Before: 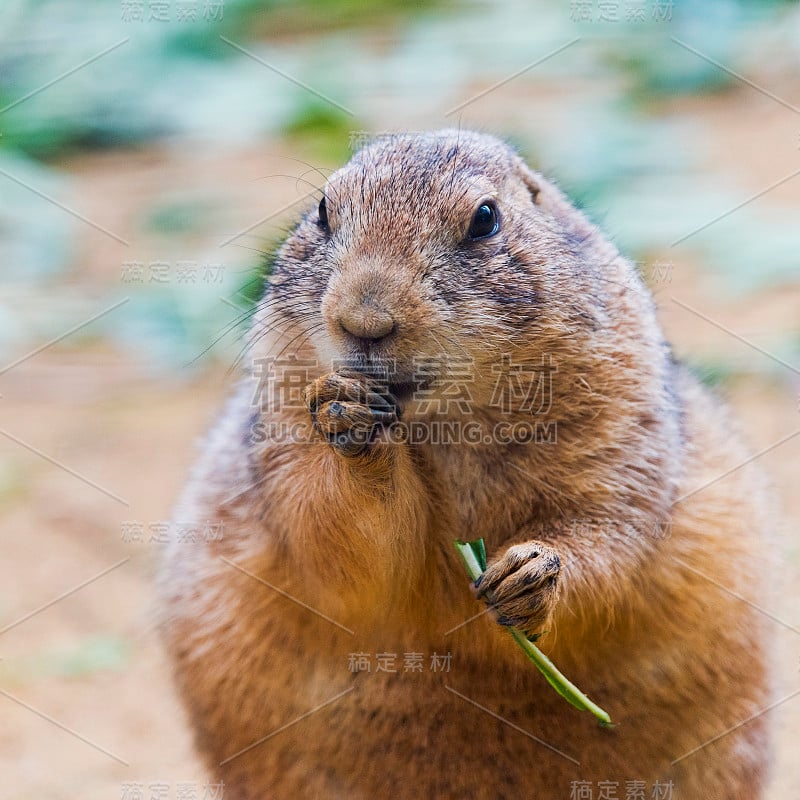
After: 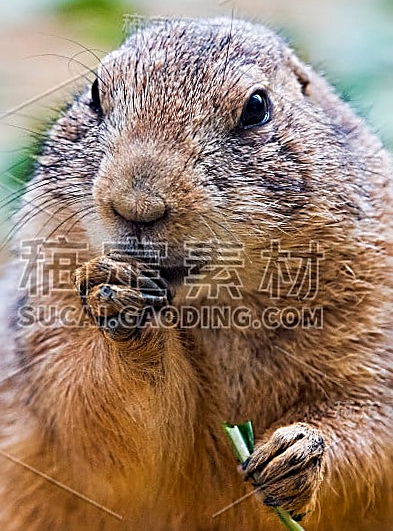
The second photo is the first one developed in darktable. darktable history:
contrast equalizer: octaves 7, y [[0.6 ×6], [0.55 ×6], [0 ×6], [0 ×6], [0 ×6]], mix 0.3
rotate and perspective: rotation 0.679°, lens shift (horizontal) 0.136, crop left 0.009, crop right 0.991, crop top 0.078, crop bottom 0.95
sharpen: radius 2.817, amount 0.715
crop: left 32.075%, top 10.976%, right 18.355%, bottom 17.596%
